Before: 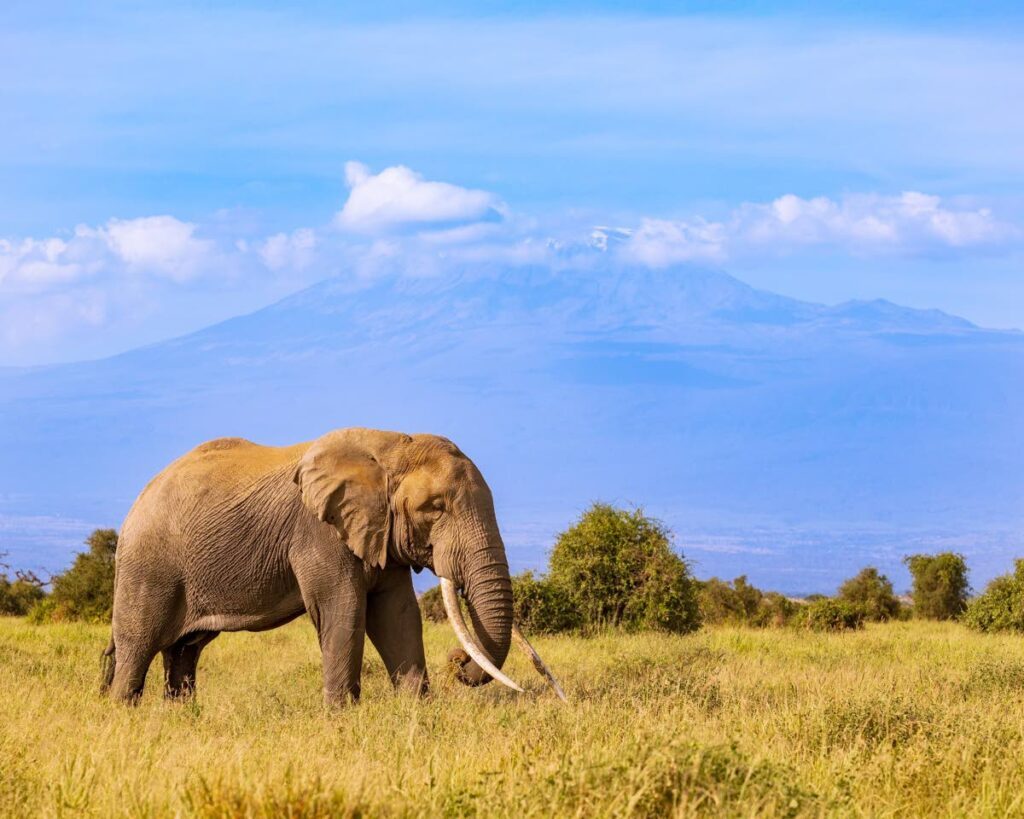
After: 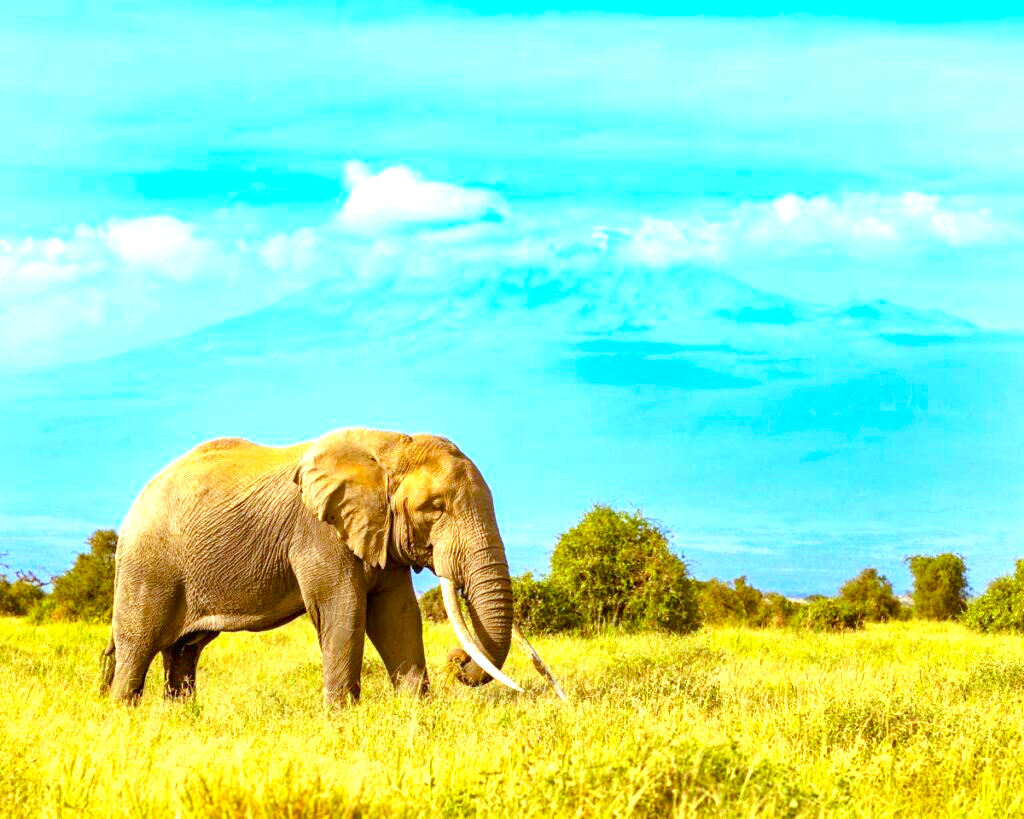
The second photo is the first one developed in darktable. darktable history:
color balance rgb: shadows lift › chroma 0.975%, shadows lift › hue 116.04°, power › chroma 0.256%, power › hue 61.8°, highlights gain › chroma 4.025%, highlights gain › hue 201.05°, linear chroma grading › global chroma 15.269%, perceptual saturation grading › global saturation 20%, perceptual saturation grading › highlights -24.969%, perceptual saturation grading › shadows 24.68%, perceptual brilliance grading › global brilliance 2.787%, perceptual brilliance grading › highlights -2.77%, perceptual brilliance grading › shadows 3.464%, global vibrance 24.966%
exposure: black level correction 0, exposure 1 EV, compensate exposure bias true, compensate highlight preservation false
